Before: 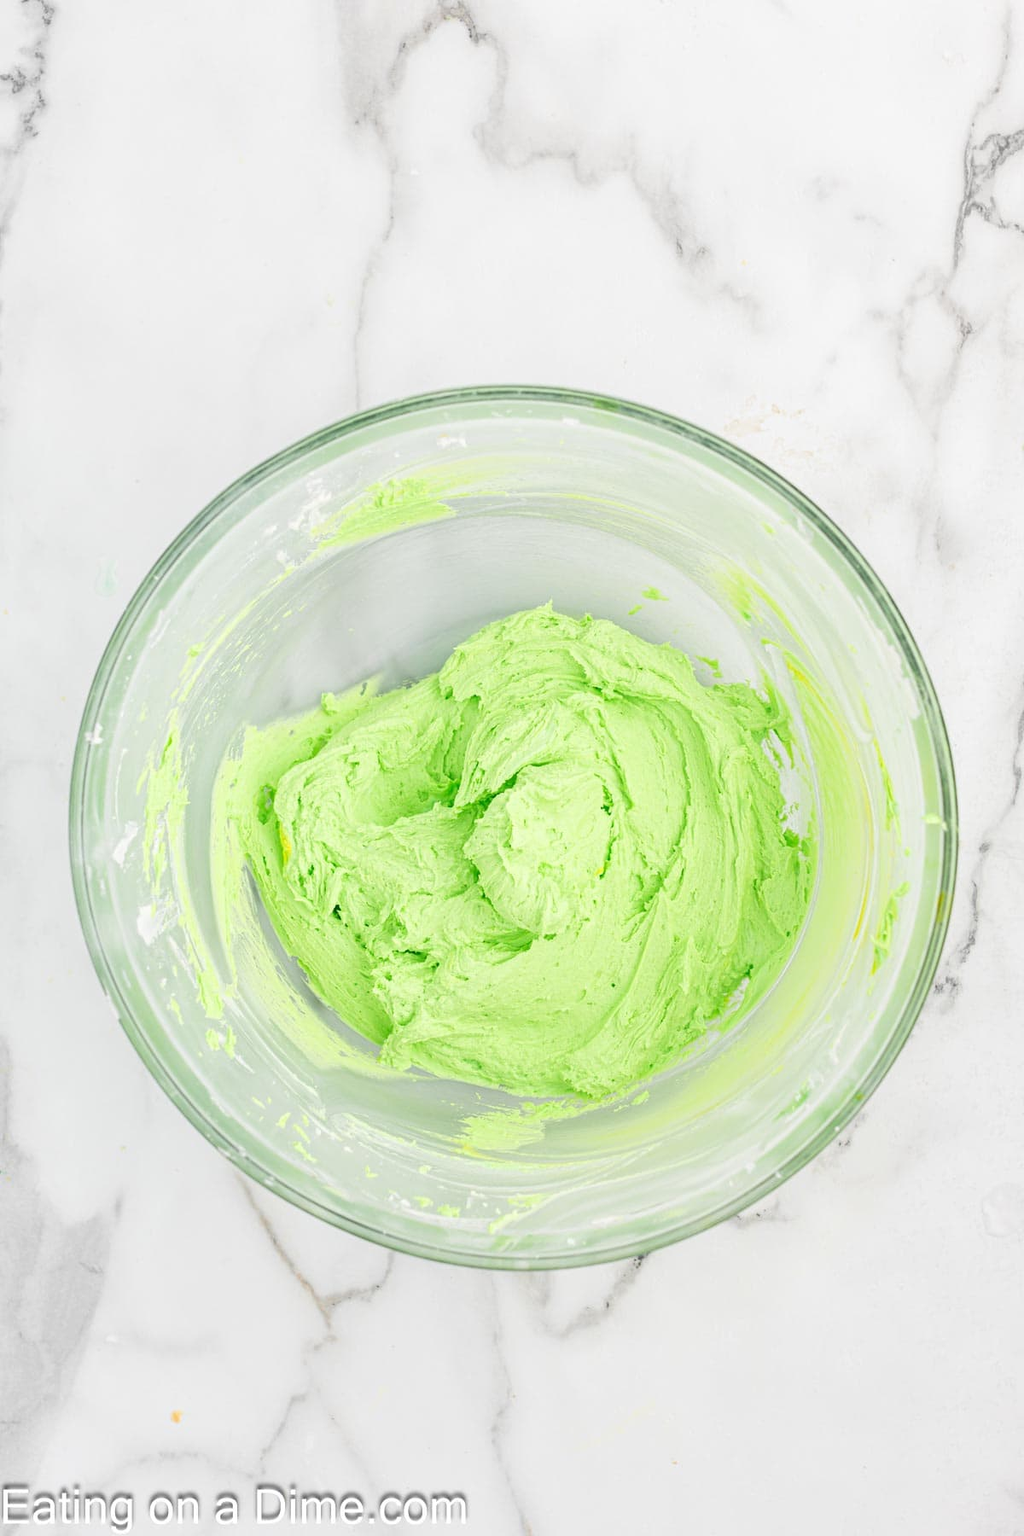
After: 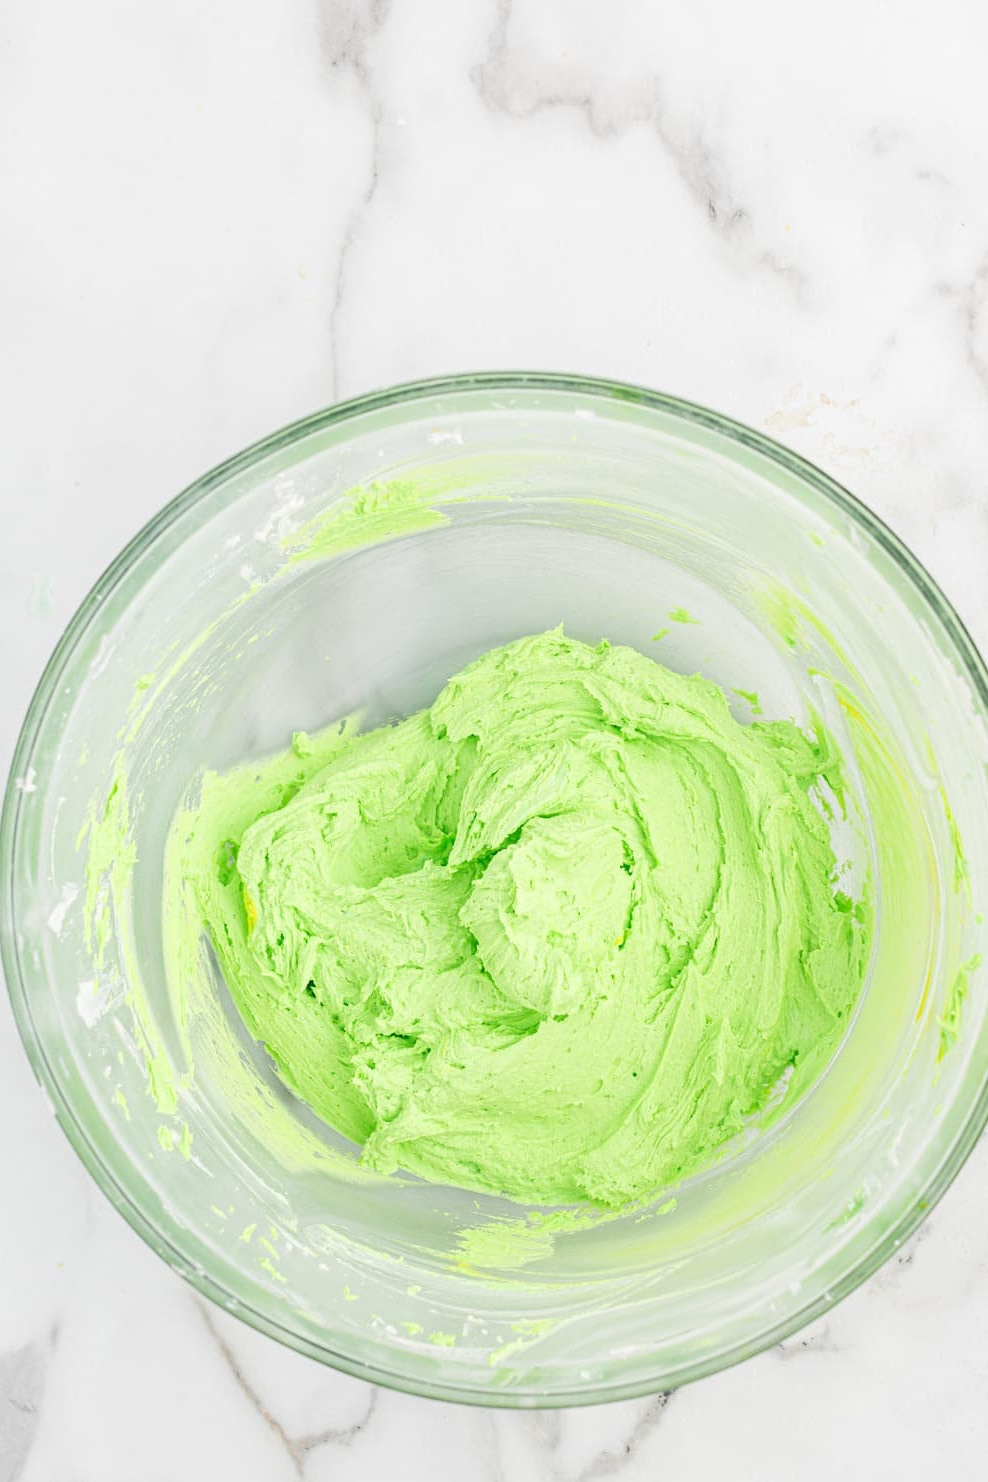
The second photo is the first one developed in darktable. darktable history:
crop and rotate: left 7.018%, top 4.479%, right 10.572%, bottom 13.173%
